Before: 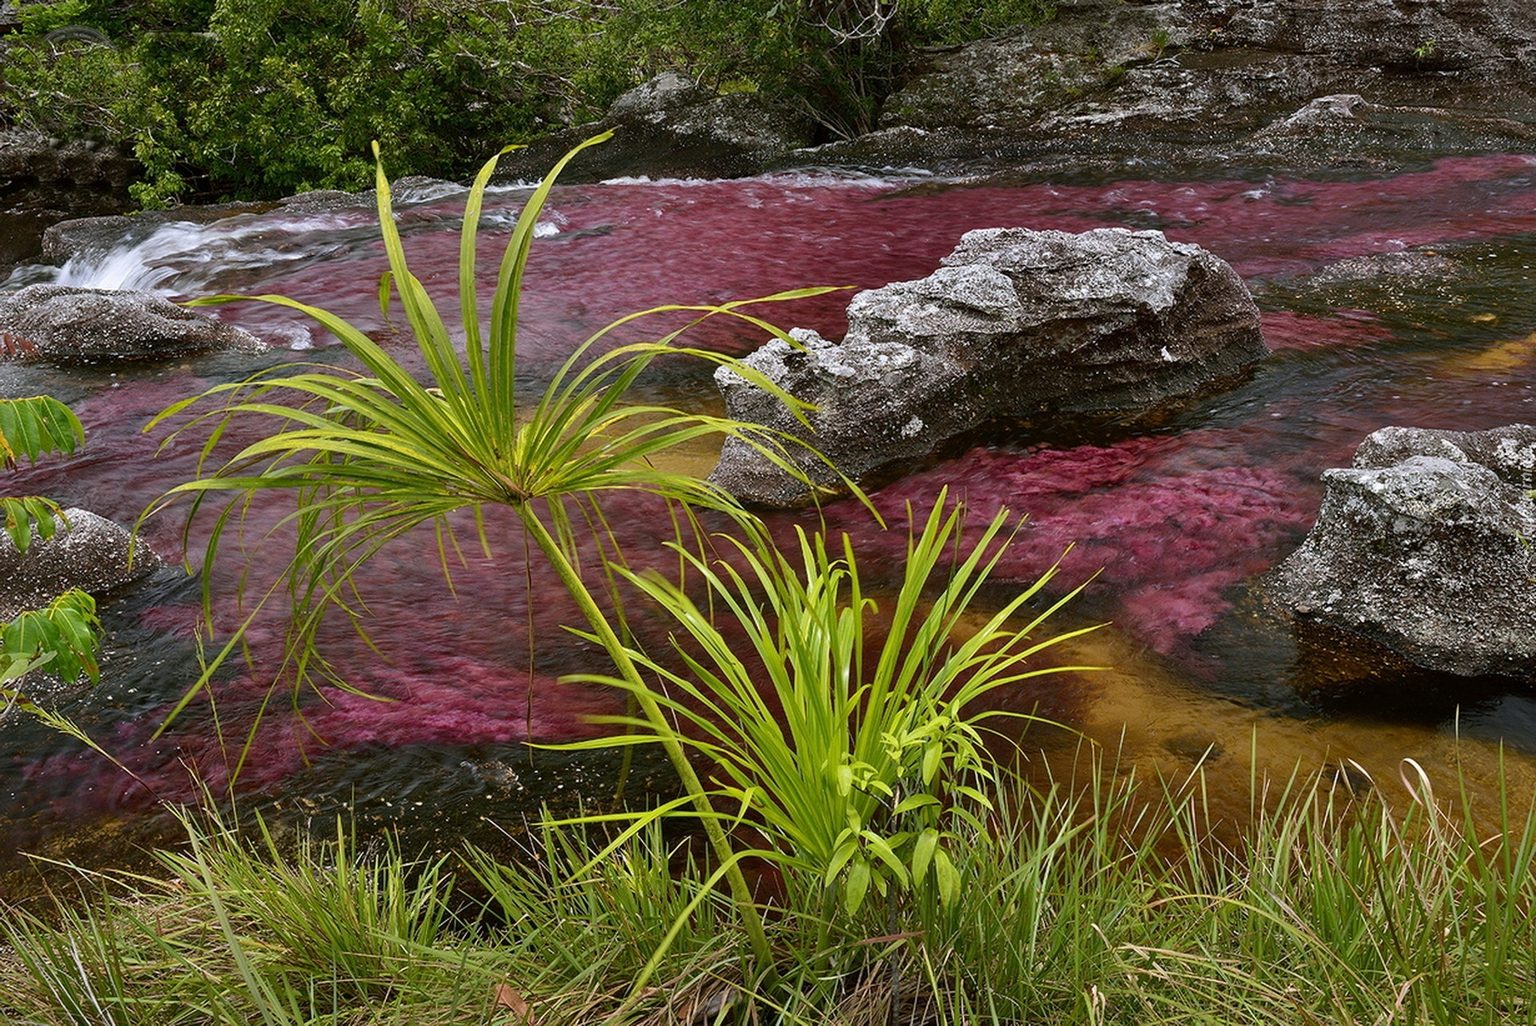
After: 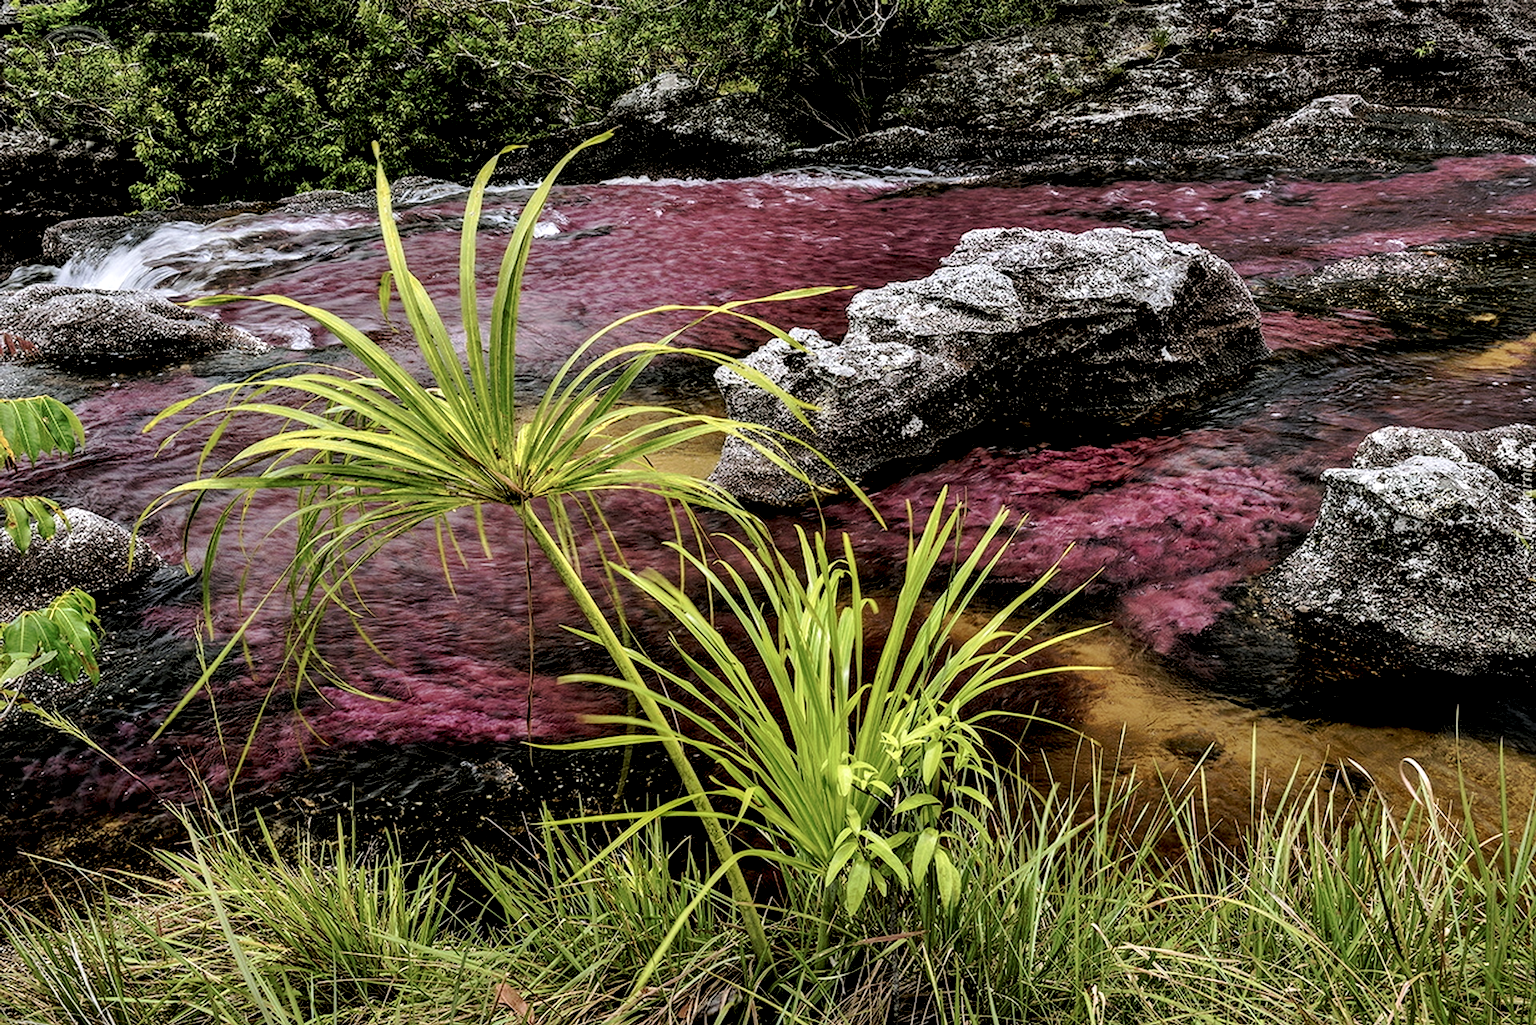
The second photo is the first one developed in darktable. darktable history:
filmic rgb: middle gray luminance 3.23%, black relative exposure -5.94 EV, white relative exposure 6.31 EV, dynamic range scaling 22.34%, target black luminance 0%, hardness 2.3, latitude 46.36%, contrast 0.793, highlights saturation mix 98.94%, shadows ↔ highlights balance 0.167%
tone curve: curves: ch0 [(0, 0) (0.003, 0.013) (0.011, 0.017) (0.025, 0.028) (0.044, 0.049) (0.069, 0.07) (0.1, 0.103) (0.136, 0.143) (0.177, 0.186) (0.224, 0.232) (0.277, 0.282) (0.335, 0.333) (0.399, 0.405) (0.468, 0.477) (0.543, 0.54) (0.623, 0.627) (0.709, 0.709) (0.801, 0.798) (0.898, 0.902) (1, 1)], preserve colors none
local contrast: shadows 163%, detail 226%
